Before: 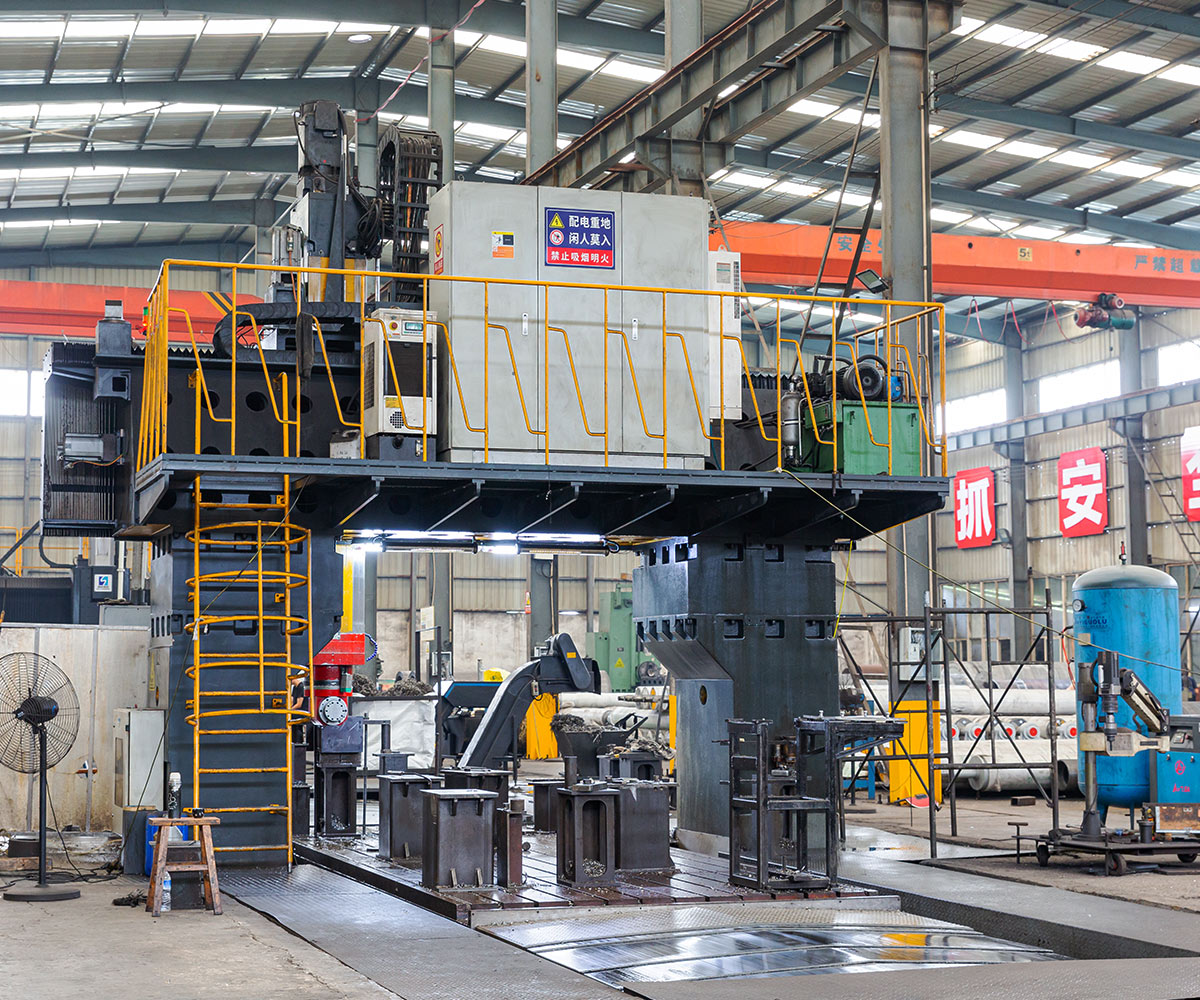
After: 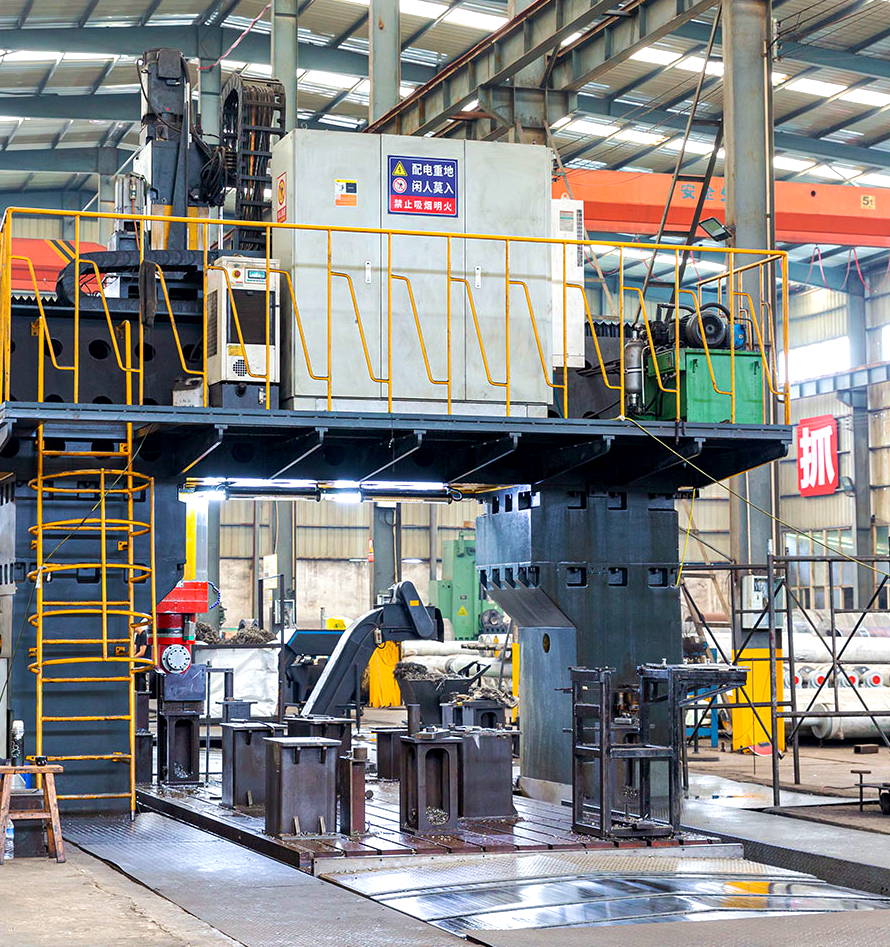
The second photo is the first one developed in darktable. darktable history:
crop and rotate: left 13.15%, top 5.251%, right 12.609%
velvia: strength 40%
exposure: black level correction 0.003, exposure 0.383 EV, compensate highlight preservation false
